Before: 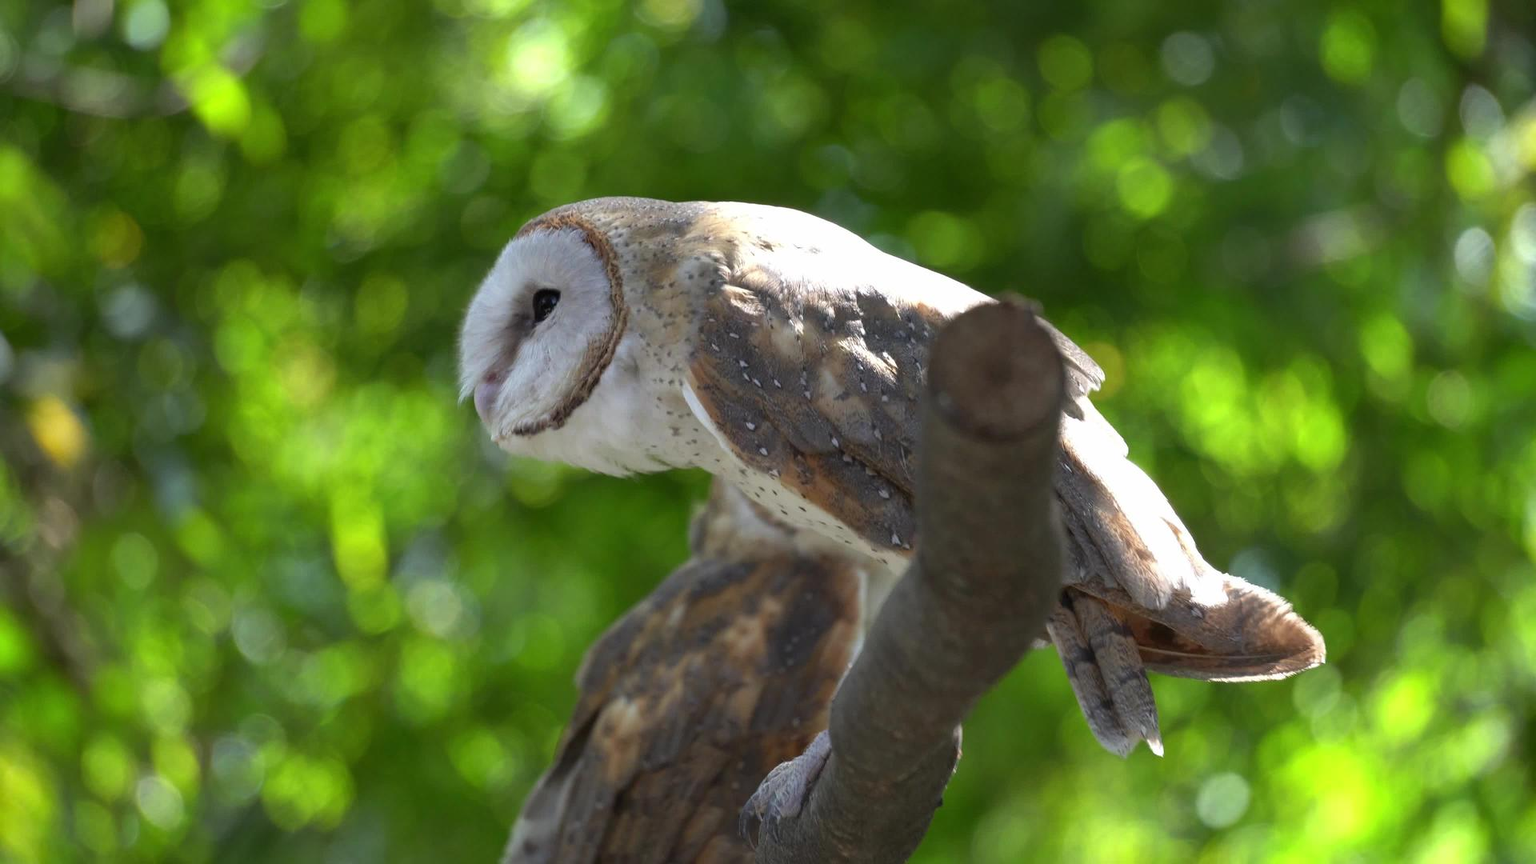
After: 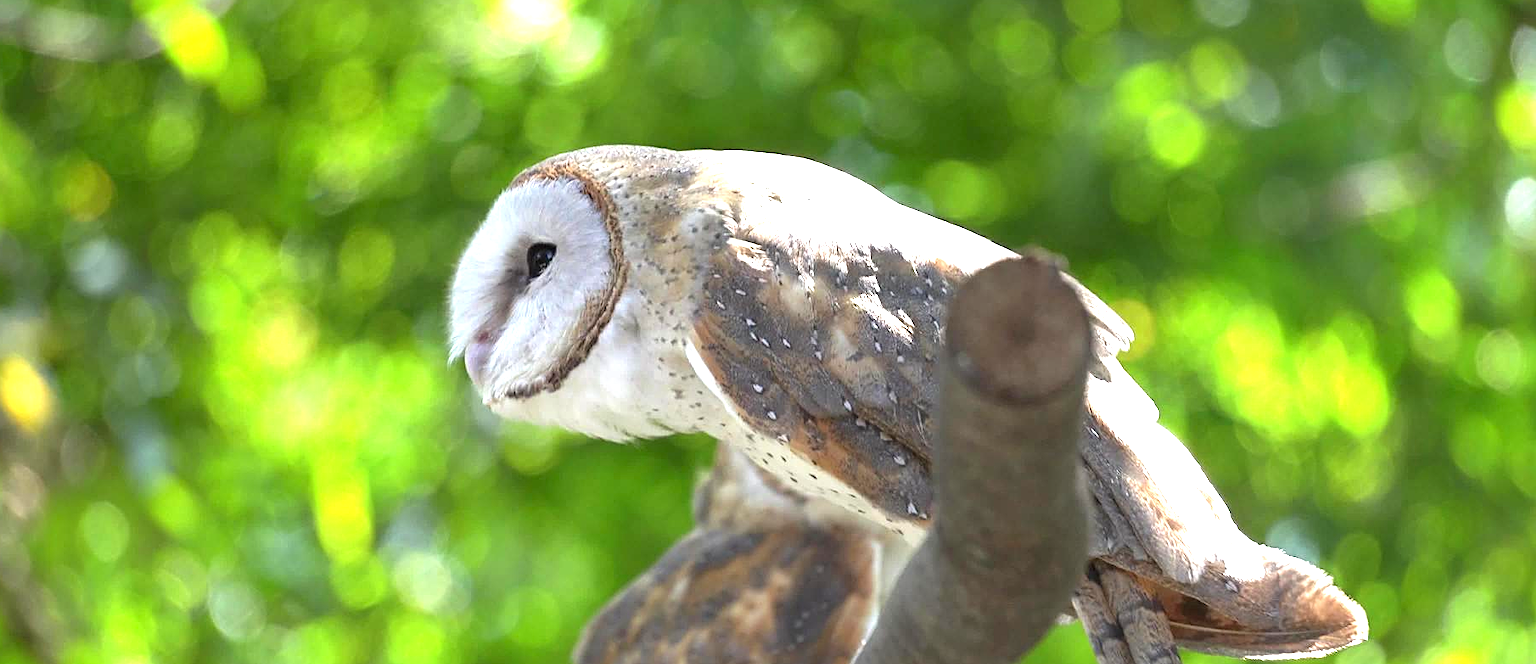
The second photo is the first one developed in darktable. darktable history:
sharpen: on, module defaults
exposure: black level correction 0, exposure 1.291 EV, compensate highlight preservation false
crop: left 2.383%, top 6.984%, right 3.296%, bottom 20.326%
